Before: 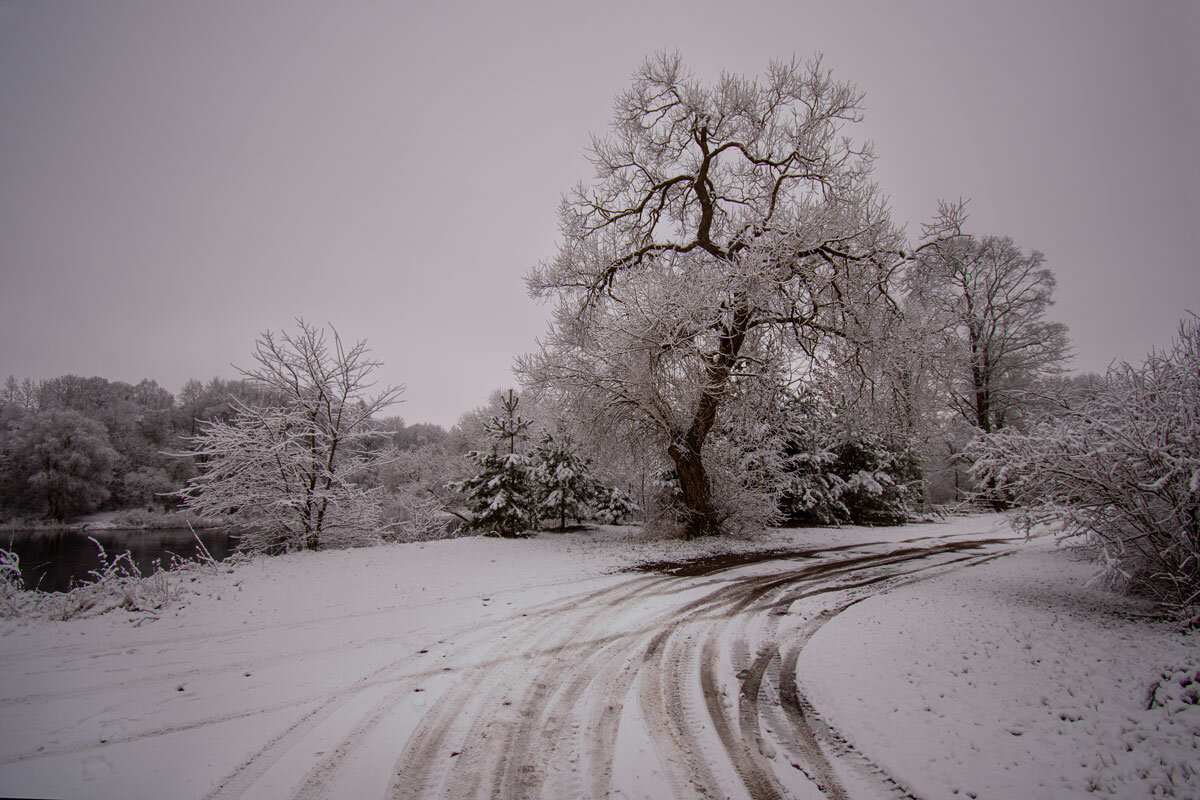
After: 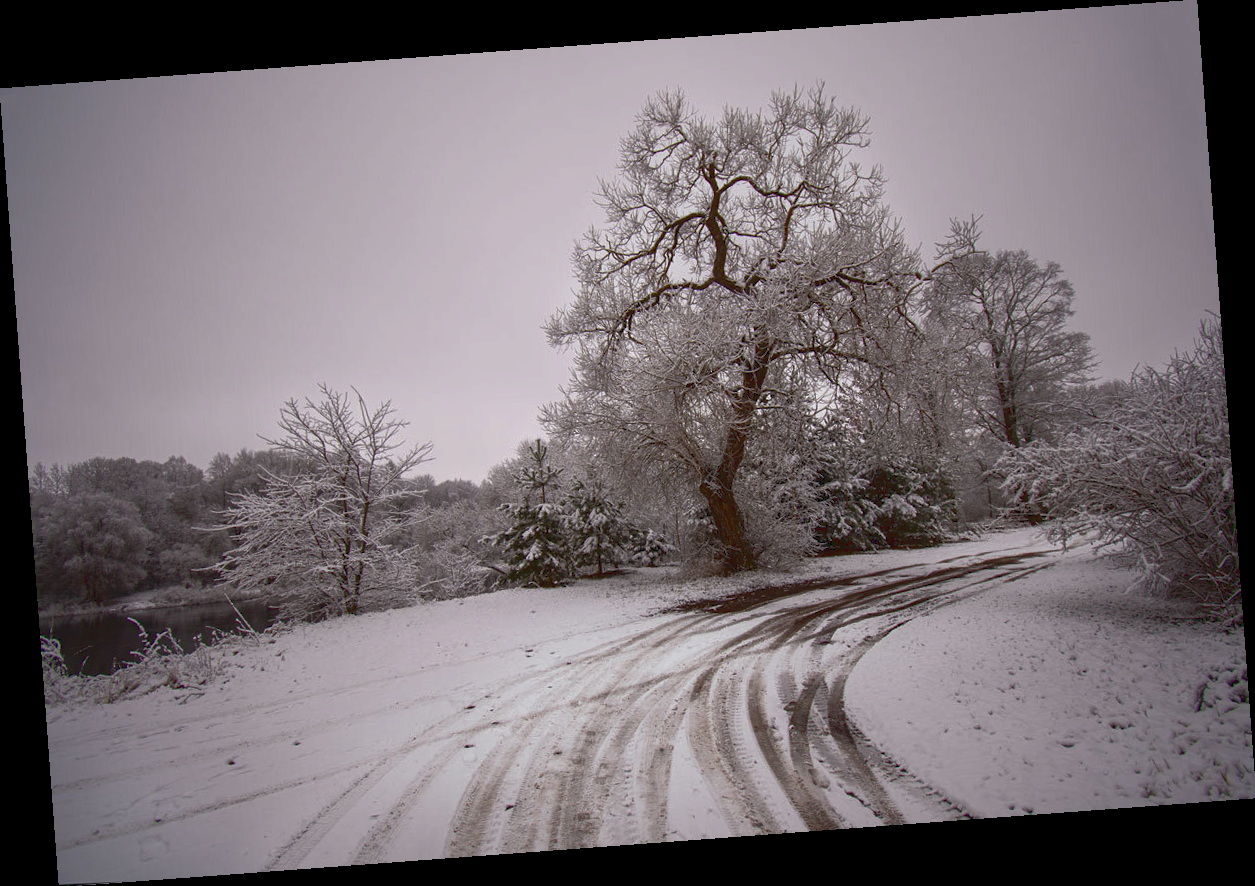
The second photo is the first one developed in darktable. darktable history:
tone curve: curves: ch0 [(0, 0.081) (0.483, 0.453) (0.881, 0.992)]
rotate and perspective: rotation -4.25°, automatic cropping off
